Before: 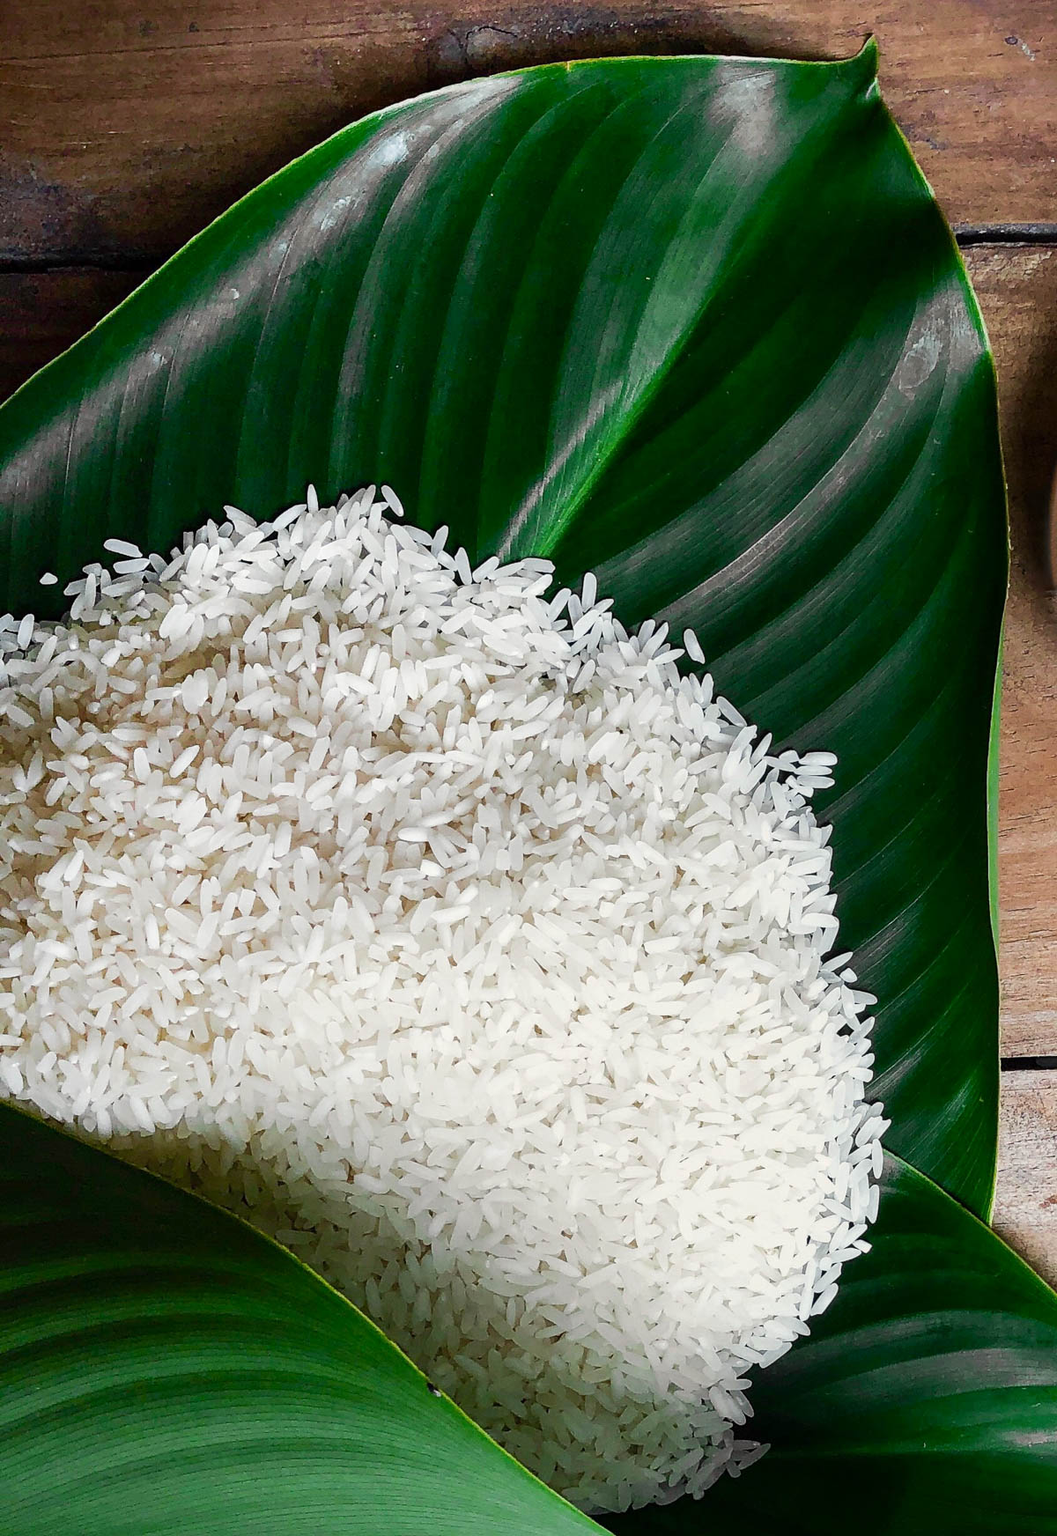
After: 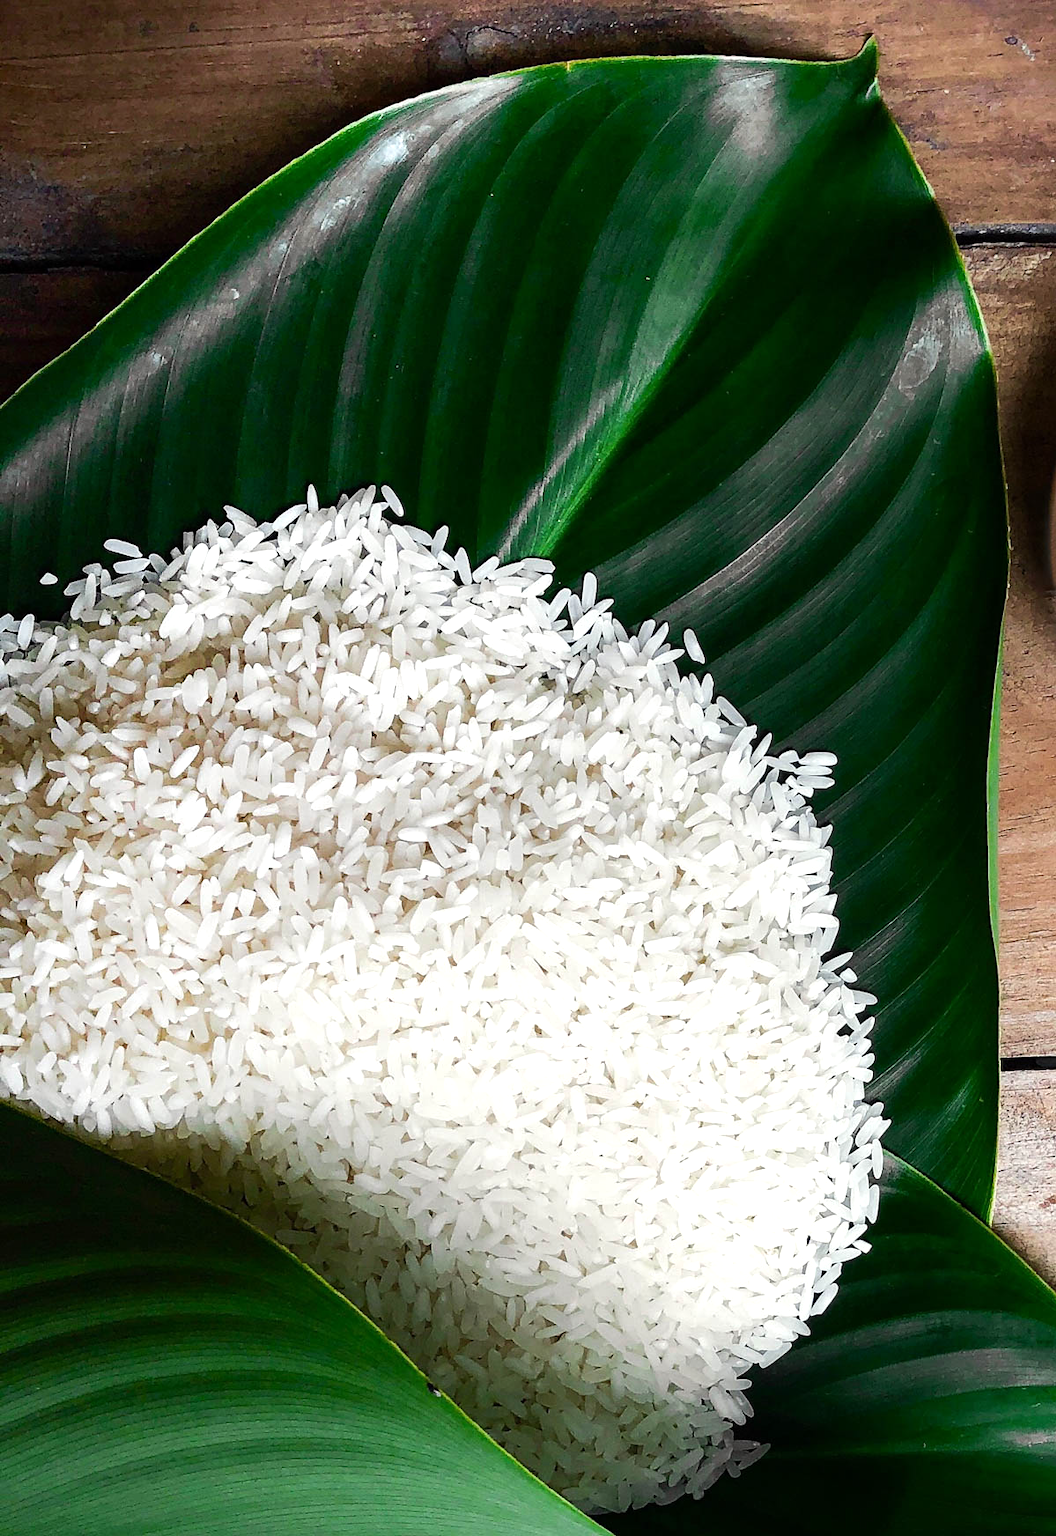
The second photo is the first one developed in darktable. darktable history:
tone equalizer: -8 EV -0.43 EV, -7 EV -0.395 EV, -6 EV -0.363 EV, -5 EV -0.255 EV, -3 EV 0.194 EV, -2 EV 0.307 EV, -1 EV 0.411 EV, +0 EV 0.441 EV, edges refinement/feathering 500, mask exposure compensation -1.57 EV, preserve details guided filter
